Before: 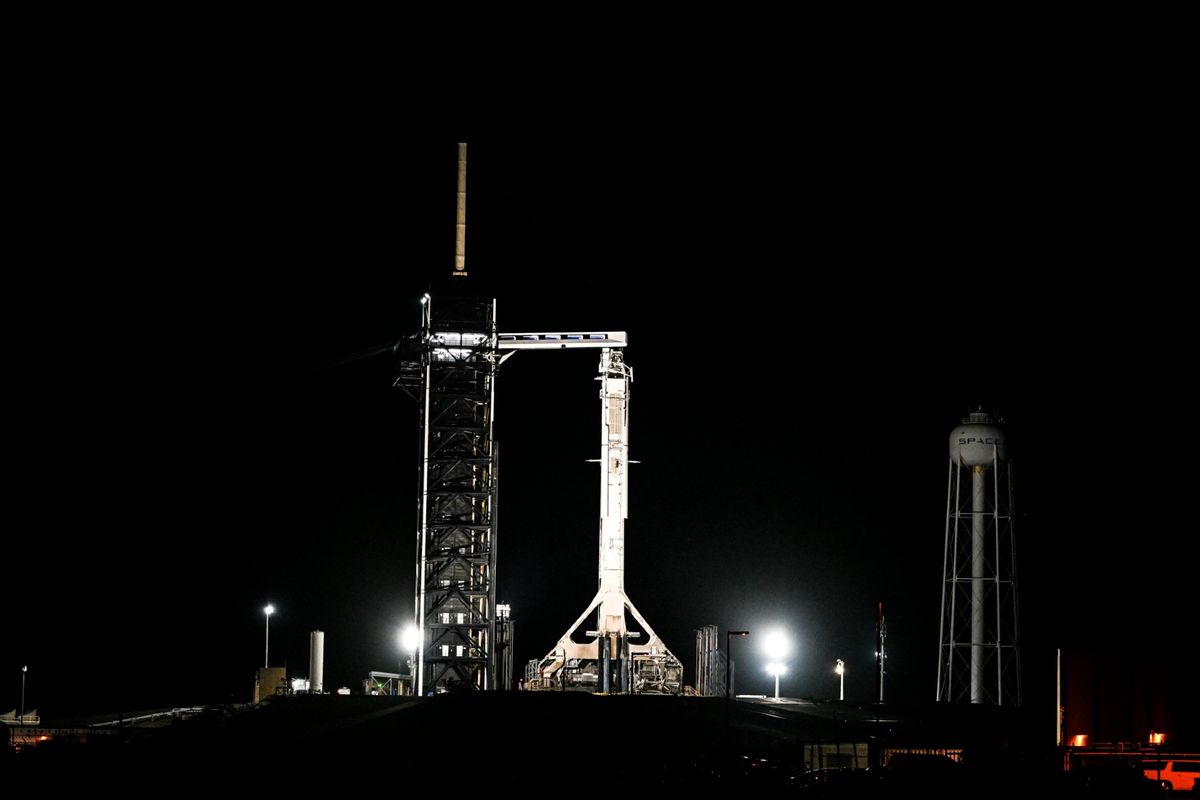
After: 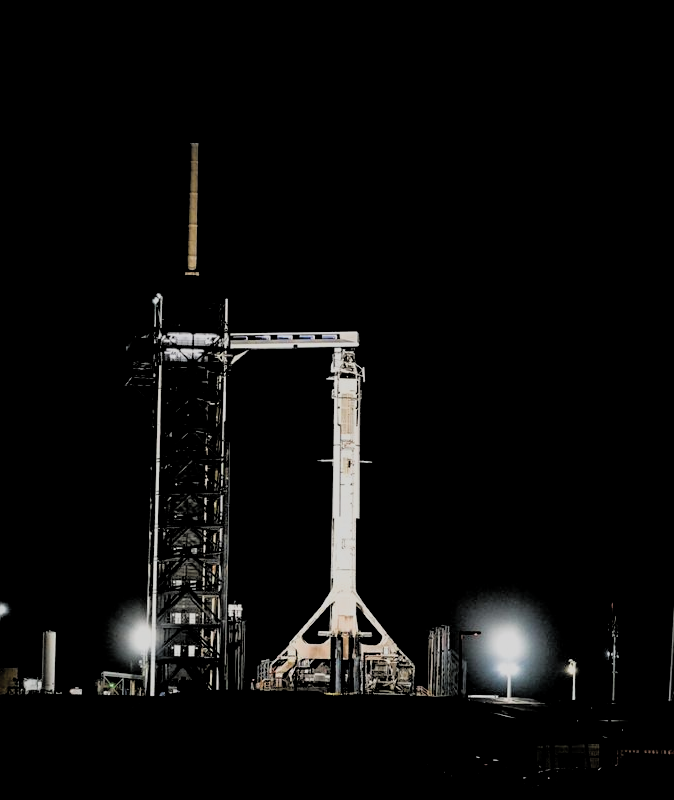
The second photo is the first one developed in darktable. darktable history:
filmic rgb: black relative exposure -4.7 EV, white relative exposure 4.8 EV, threshold 2.97 EV, hardness 2.35, latitude 35.55%, contrast 1.047, highlights saturation mix 0.782%, shadows ↔ highlights balance 1.18%, color science v4 (2020), enable highlight reconstruction true
local contrast: mode bilateral grid, contrast 19, coarseness 50, detail 141%, midtone range 0.2
vignetting: fall-off start 91.32%, brightness -0.454, saturation -0.293
crop and rotate: left 22.382%, right 21.396%
